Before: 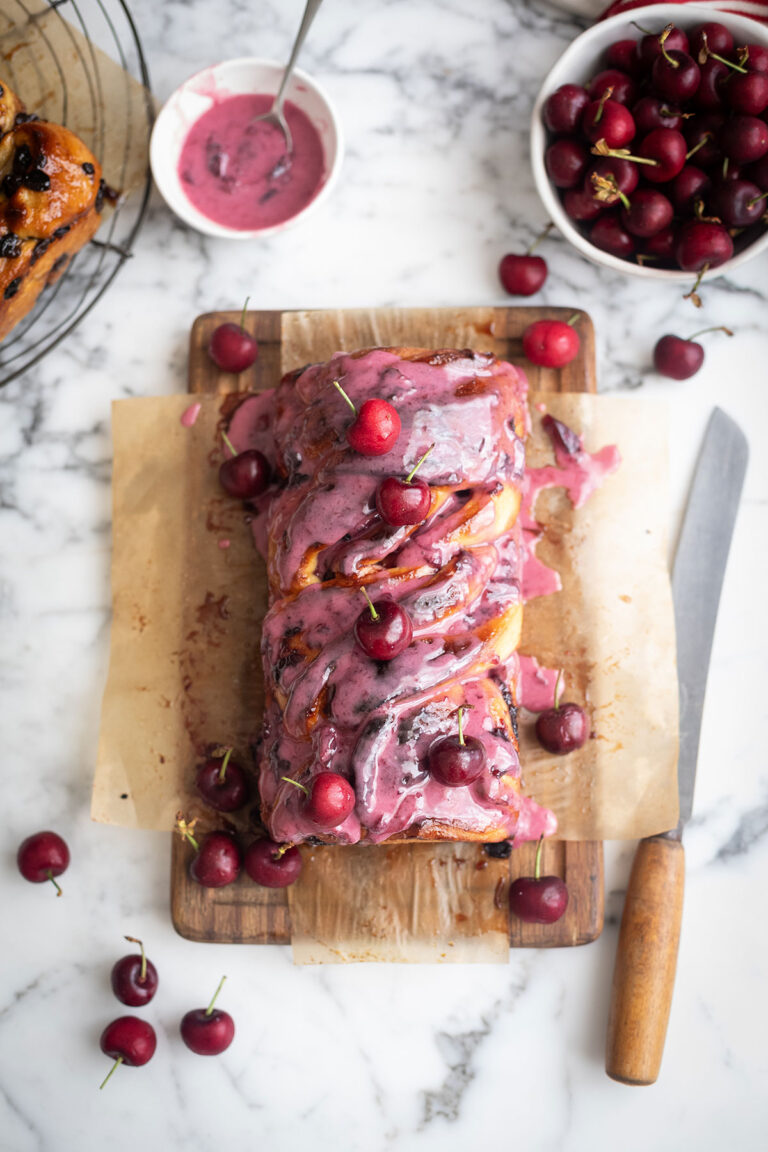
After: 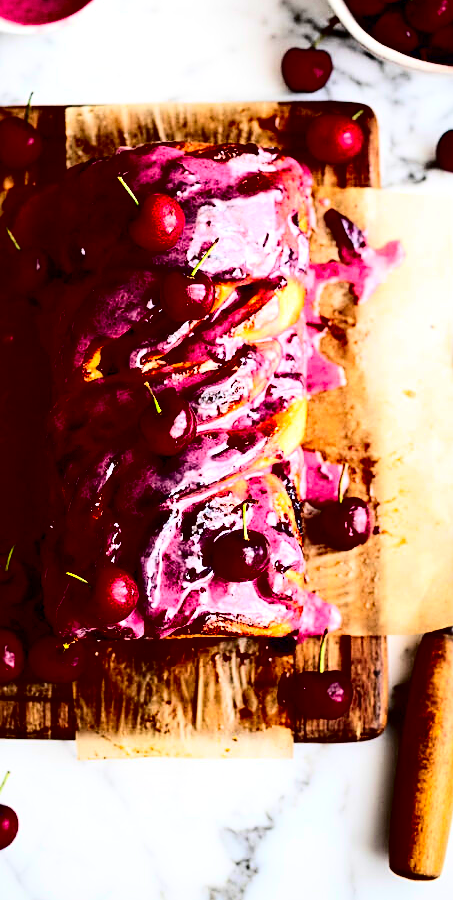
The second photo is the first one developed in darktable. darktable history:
contrast brightness saturation: contrast 0.755, brightness -0.983, saturation 0.985
sharpen: on, module defaults
exposure: black level correction 0.002, compensate highlight preservation false
local contrast: highlights 101%, shadows 101%, detail 119%, midtone range 0.2
crop and rotate: left 28.245%, top 17.832%, right 12.682%, bottom 3.957%
